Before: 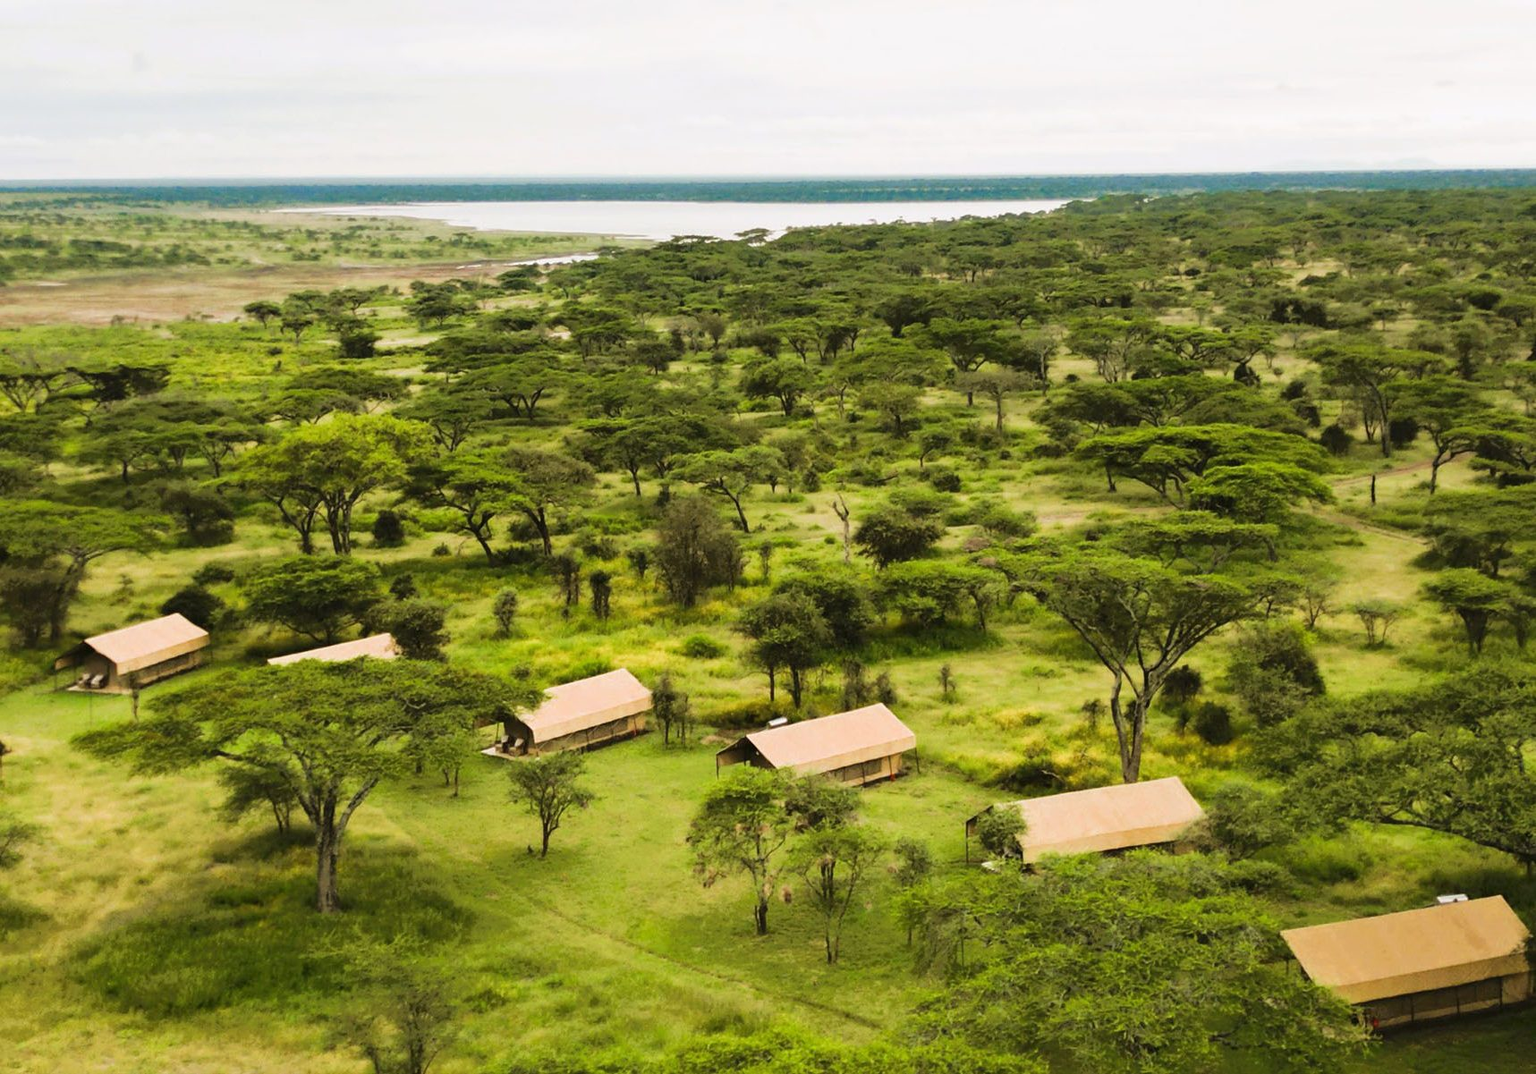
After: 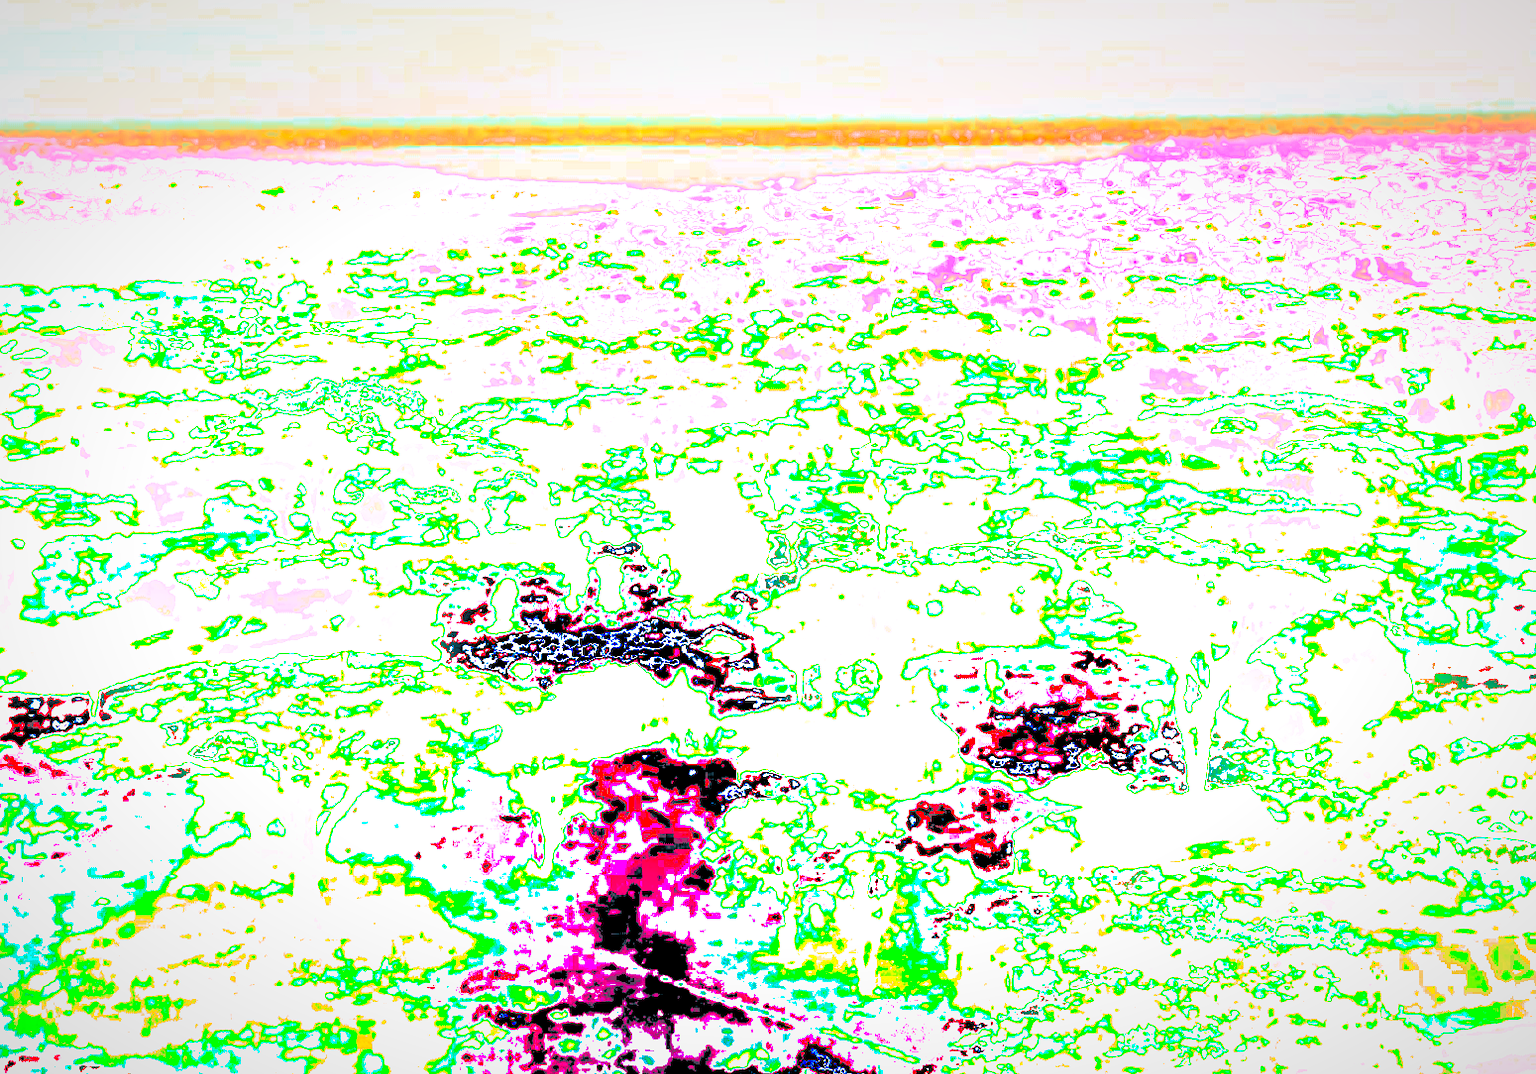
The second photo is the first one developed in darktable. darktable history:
contrast brightness saturation: contrast -0.99, brightness -0.17, saturation 0.75
exposure: exposure 1.16 EV, compensate exposure bias true, compensate highlight preservation false
color zones: curves: ch0 [(0.826, 0.353)]; ch1 [(0.242, 0.647) (0.889, 0.342)]; ch2 [(0.246, 0.089) (0.969, 0.068)]
vignetting: fall-off radius 100%, width/height ratio 1.337
crop: left 3.305%, top 6.436%, right 6.389%, bottom 3.258%
split-toning: shadows › hue 212.4°, balance -70
bloom: on, module defaults
levels: mode automatic, gray 50.8%
